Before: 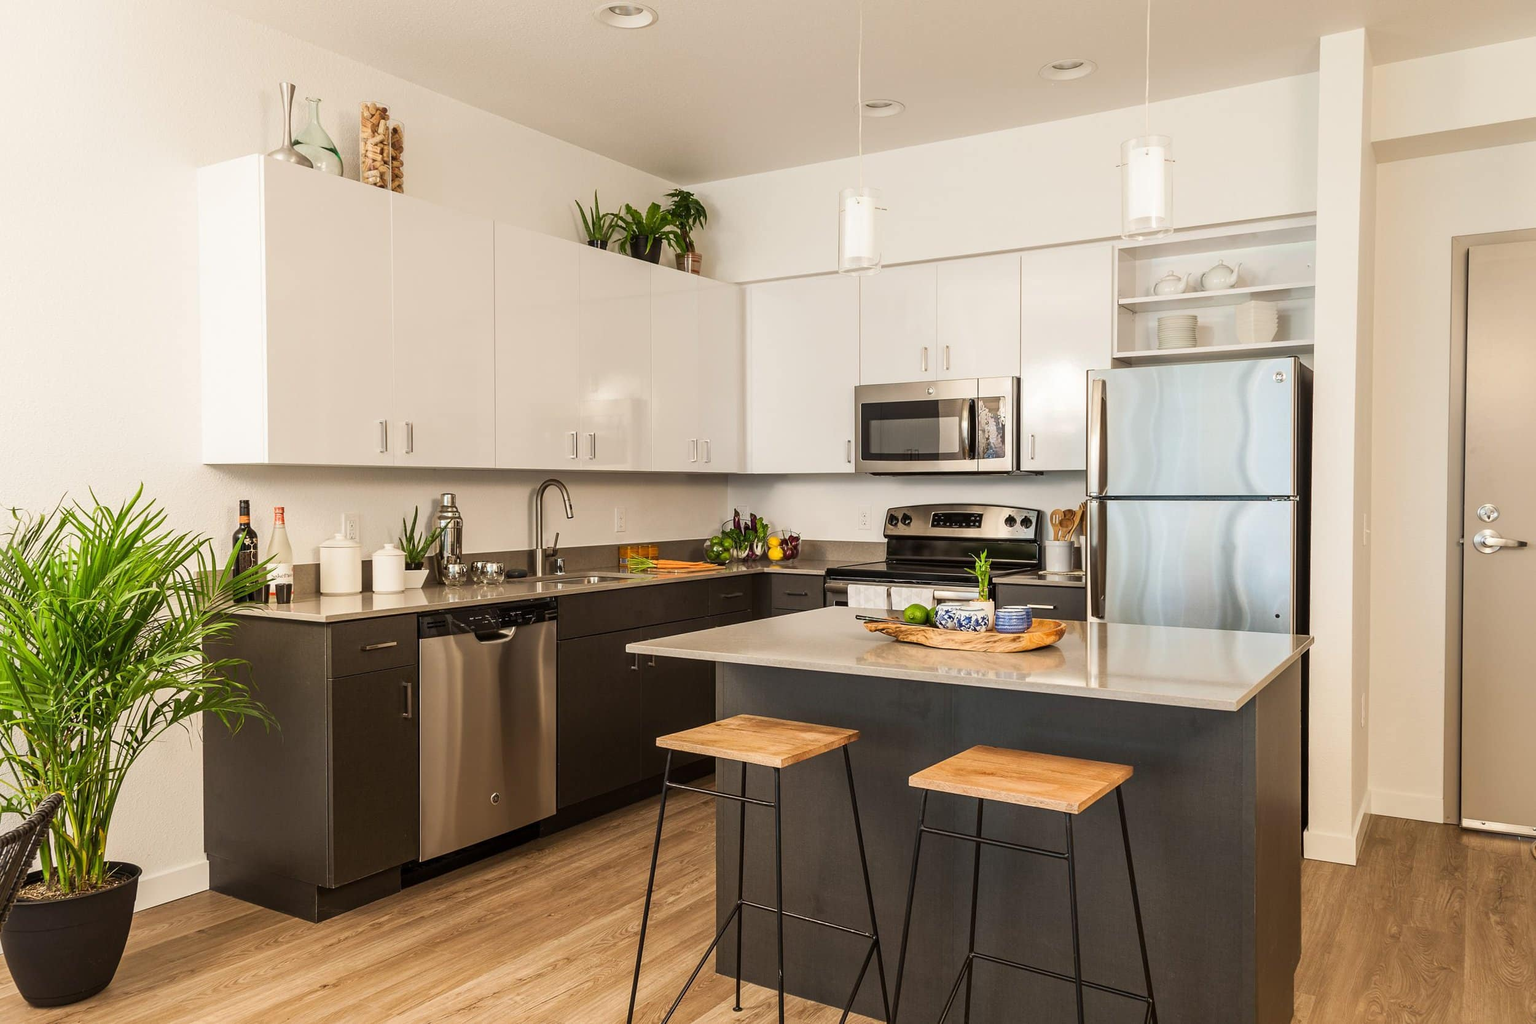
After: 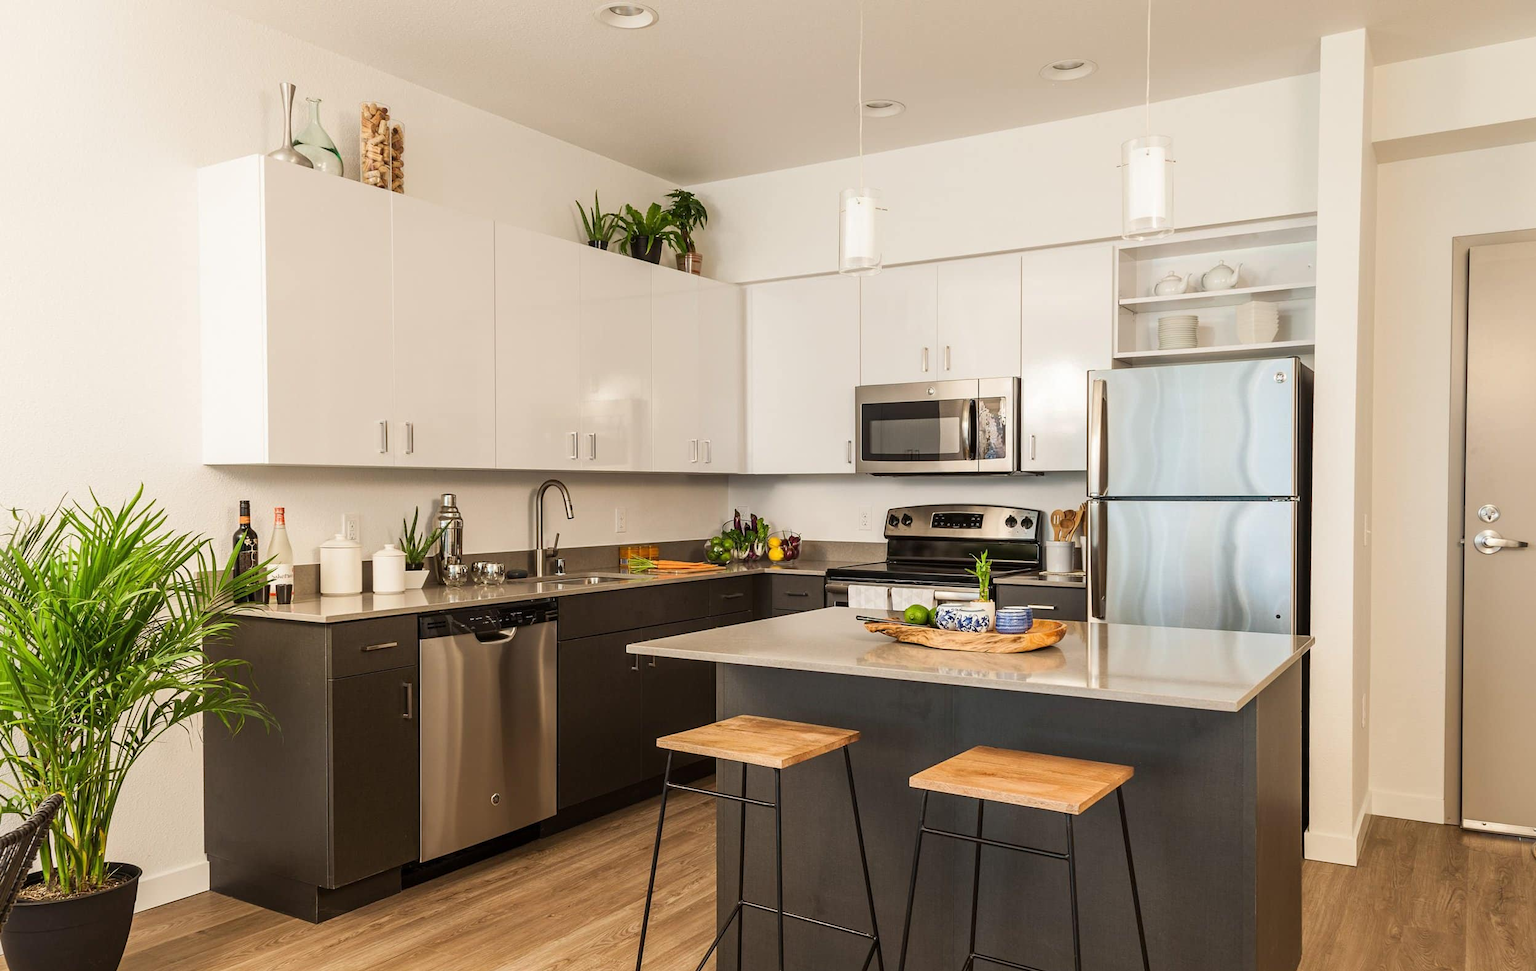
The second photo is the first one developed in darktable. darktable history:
crop and rotate: top 0.006%, bottom 5.178%
